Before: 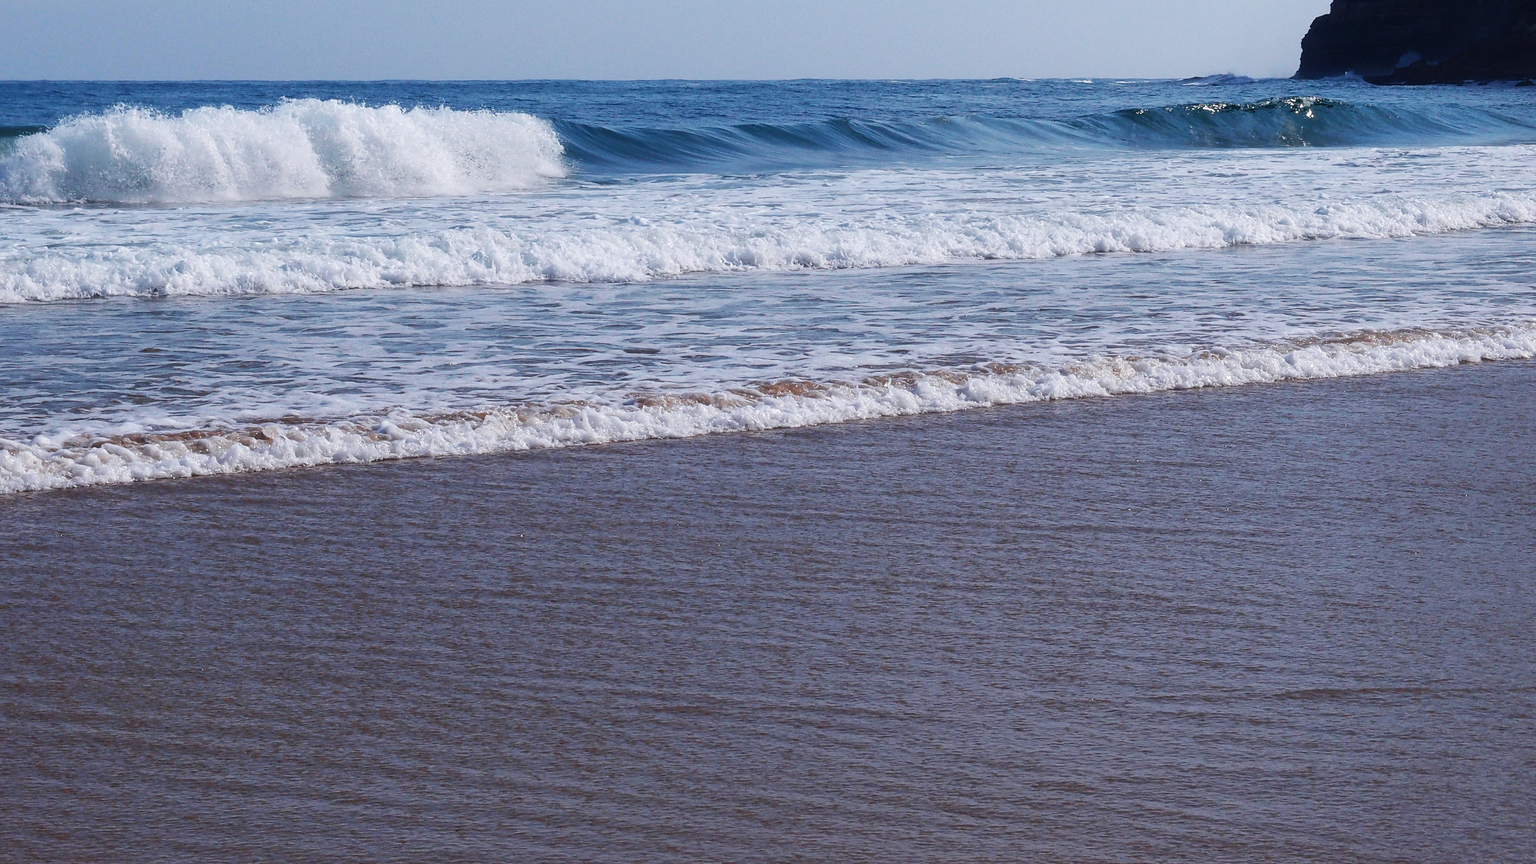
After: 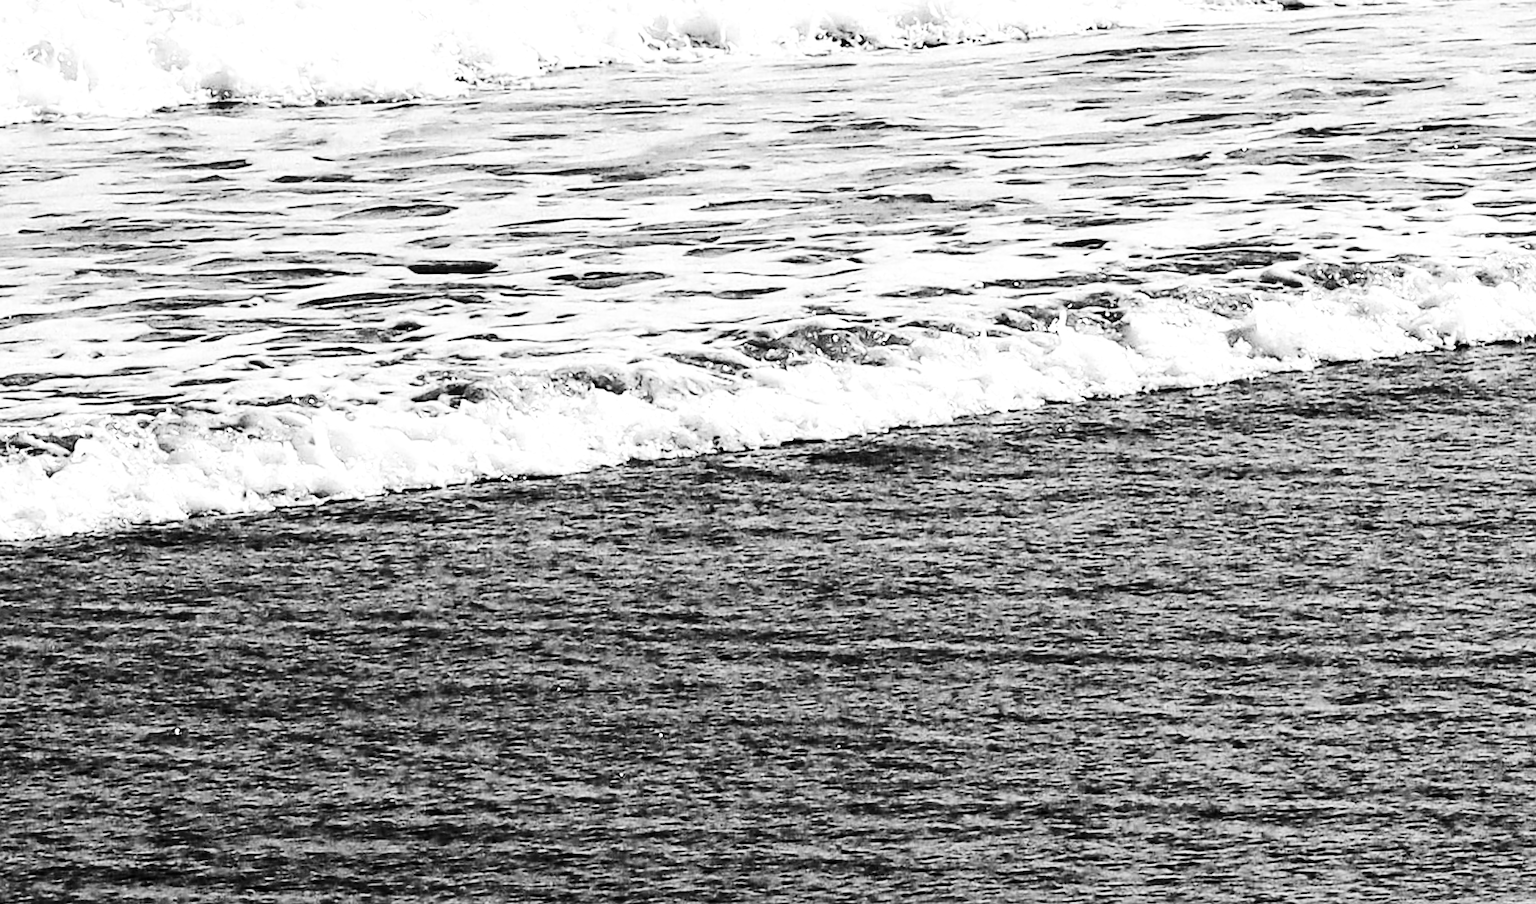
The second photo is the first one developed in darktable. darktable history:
shadows and highlights: radius 125.46, shadows 30.51, highlights -30.51, low approximation 0.01, soften with gaussian
crop: left 30%, top 30%, right 30%, bottom 30%
contrast brightness saturation: contrast 0.02, brightness -1, saturation -1
tone equalizer: -8 EV -0.417 EV, -7 EV -0.389 EV, -6 EV -0.333 EV, -5 EV -0.222 EV, -3 EV 0.222 EV, -2 EV 0.333 EV, -1 EV 0.389 EV, +0 EV 0.417 EV, edges refinement/feathering 500, mask exposure compensation -1.57 EV, preserve details no
sharpen: amount 0.2
rgb curve: curves: ch0 [(0, 0) (0.21, 0.15) (0.24, 0.21) (0.5, 0.75) (0.75, 0.96) (0.89, 0.99) (1, 1)]; ch1 [(0, 0.02) (0.21, 0.13) (0.25, 0.2) (0.5, 0.67) (0.75, 0.9) (0.89, 0.97) (1, 1)]; ch2 [(0, 0.02) (0.21, 0.13) (0.25, 0.2) (0.5, 0.67) (0.75, 0.9) (0.89, 0.97) (1, 1)], compensate middle gray true
exposure: black level correction 0, exposure 0.5 EV, compensate highlight preservation false
rotate and perspective: rotation -2.29°, automatic cropping off
